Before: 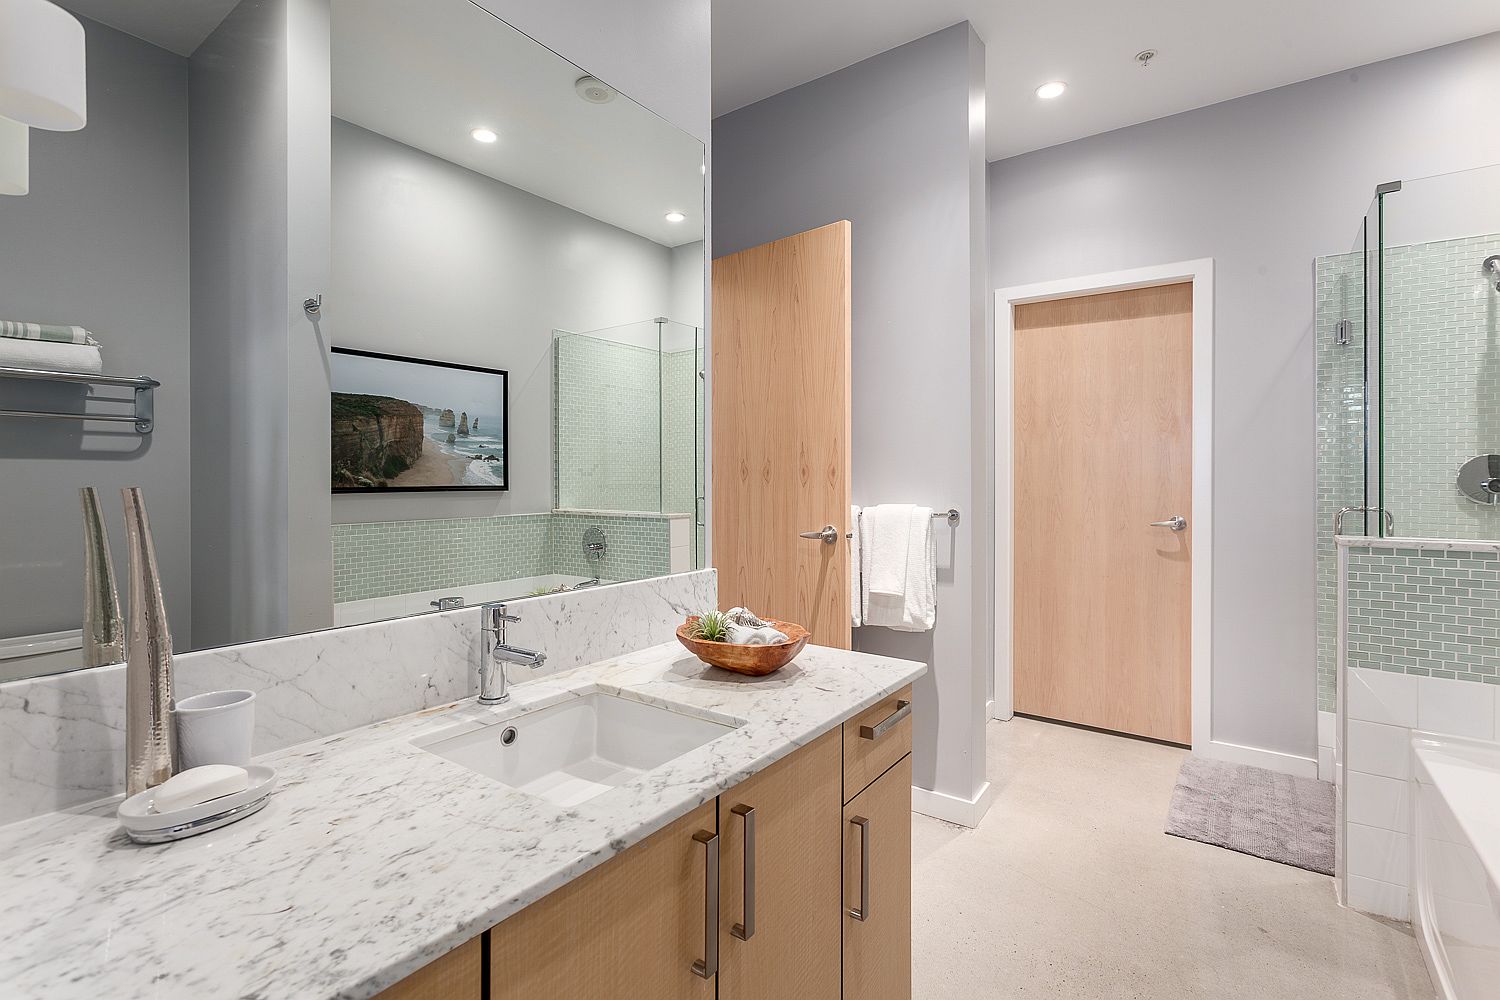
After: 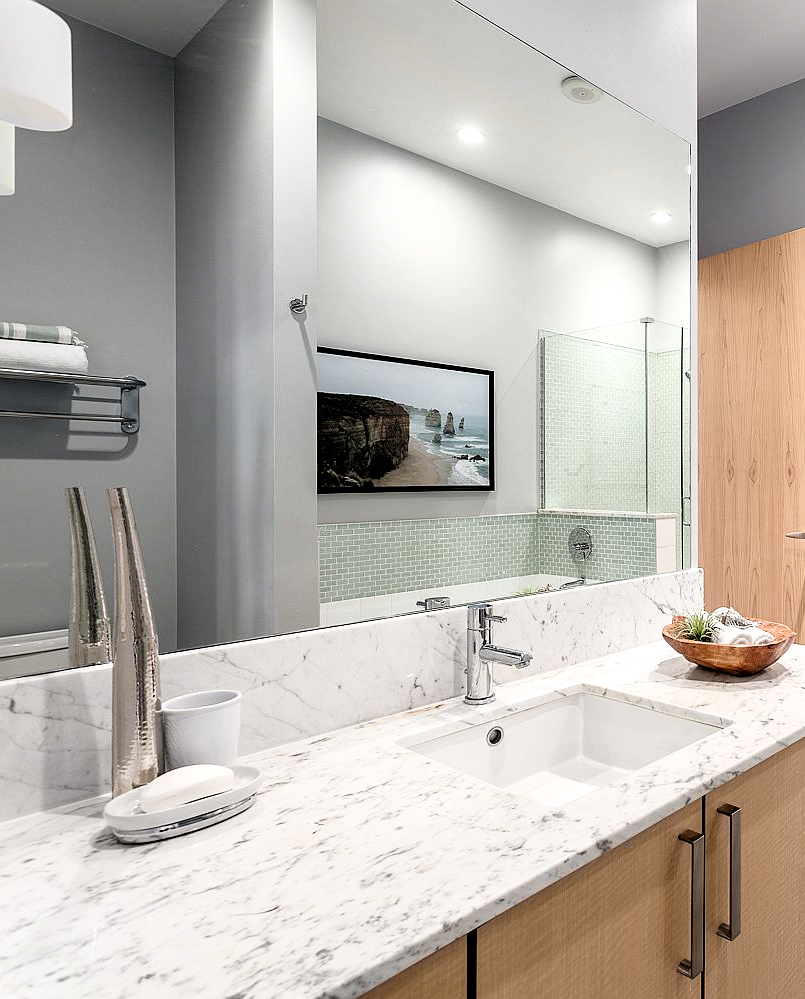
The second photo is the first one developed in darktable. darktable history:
exposure: exposure 0.203 EV, compensate highlight preservation false
filmic rgb: black relative exposure -3.67 EV, white relative exposure 2.44 EV, hardness 3.3, color science v6 (2022)
crop: left 0.947%, right 45.35%, bottom 0.085%
